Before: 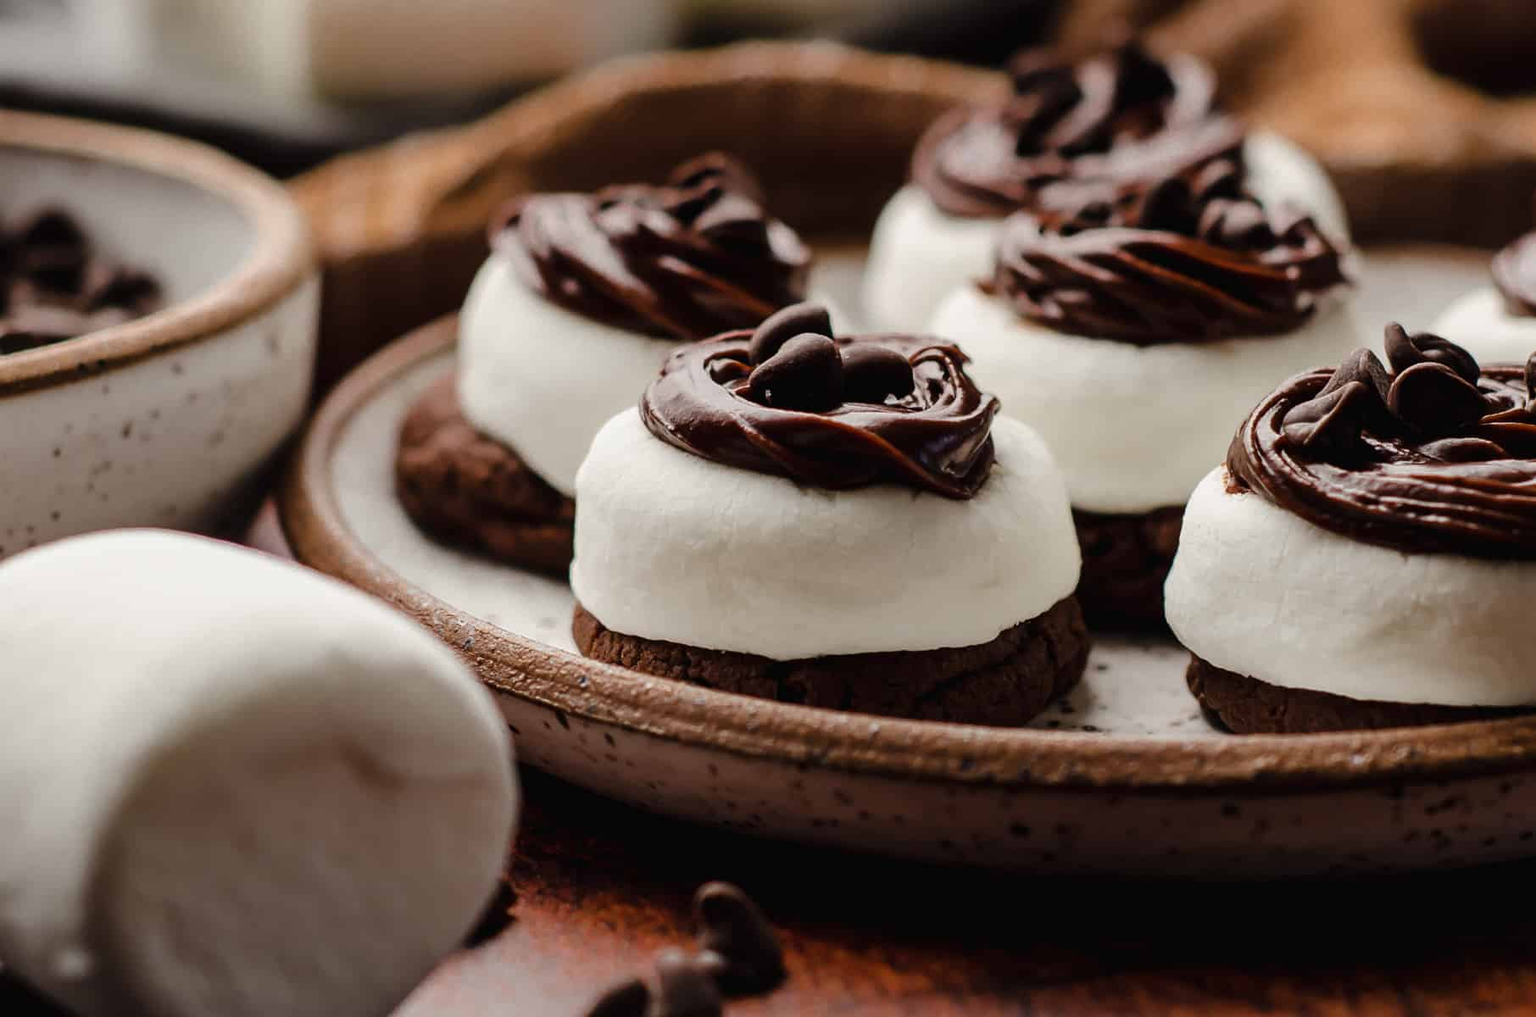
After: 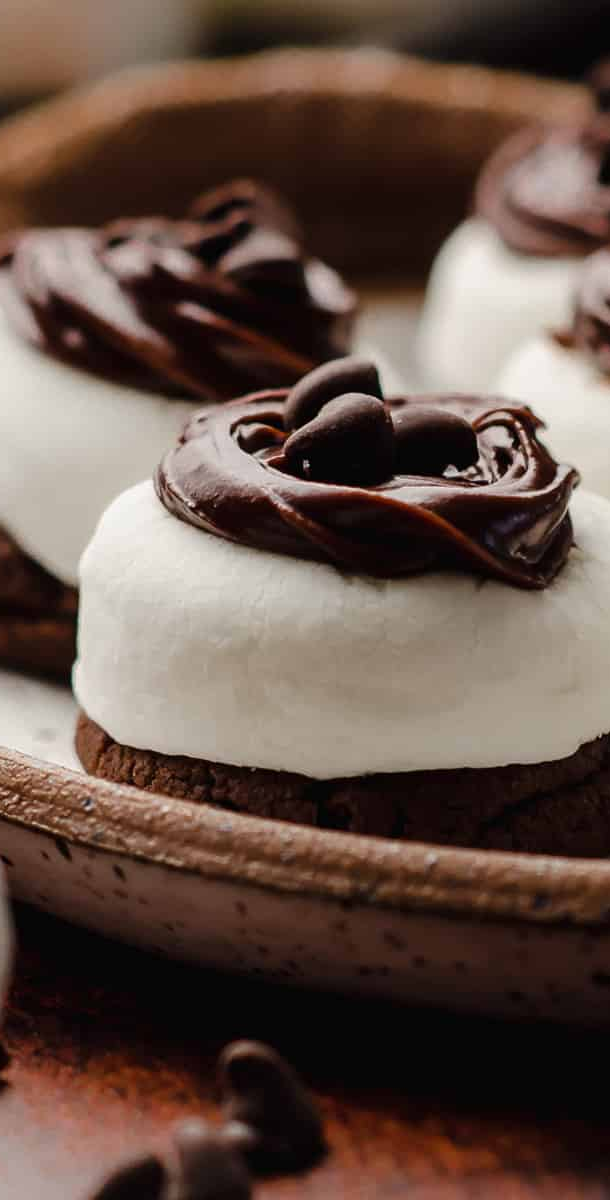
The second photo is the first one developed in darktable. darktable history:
crop: left 33.166%, right 33.148%
